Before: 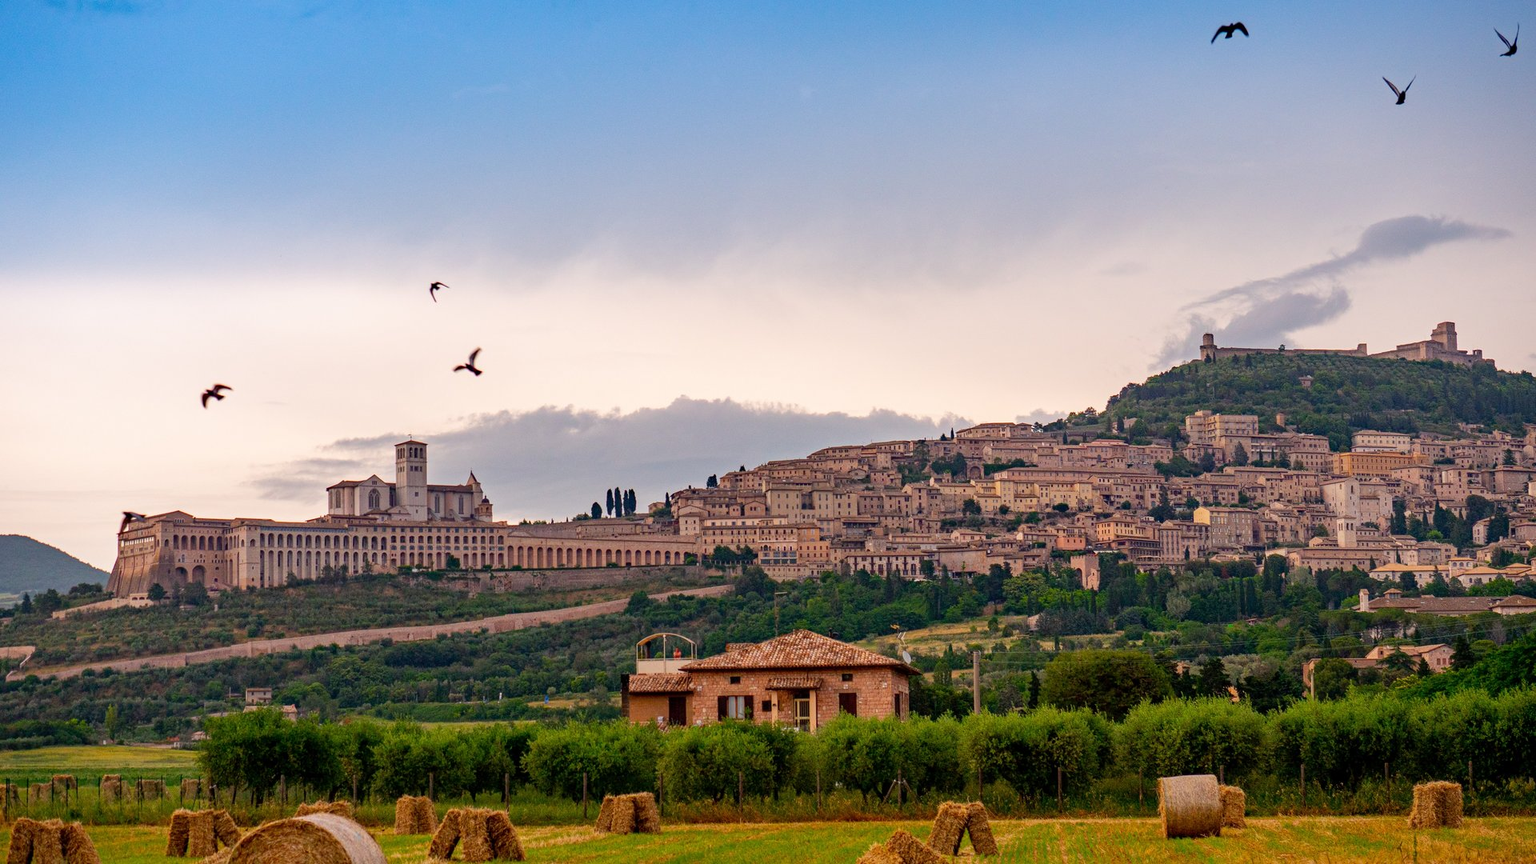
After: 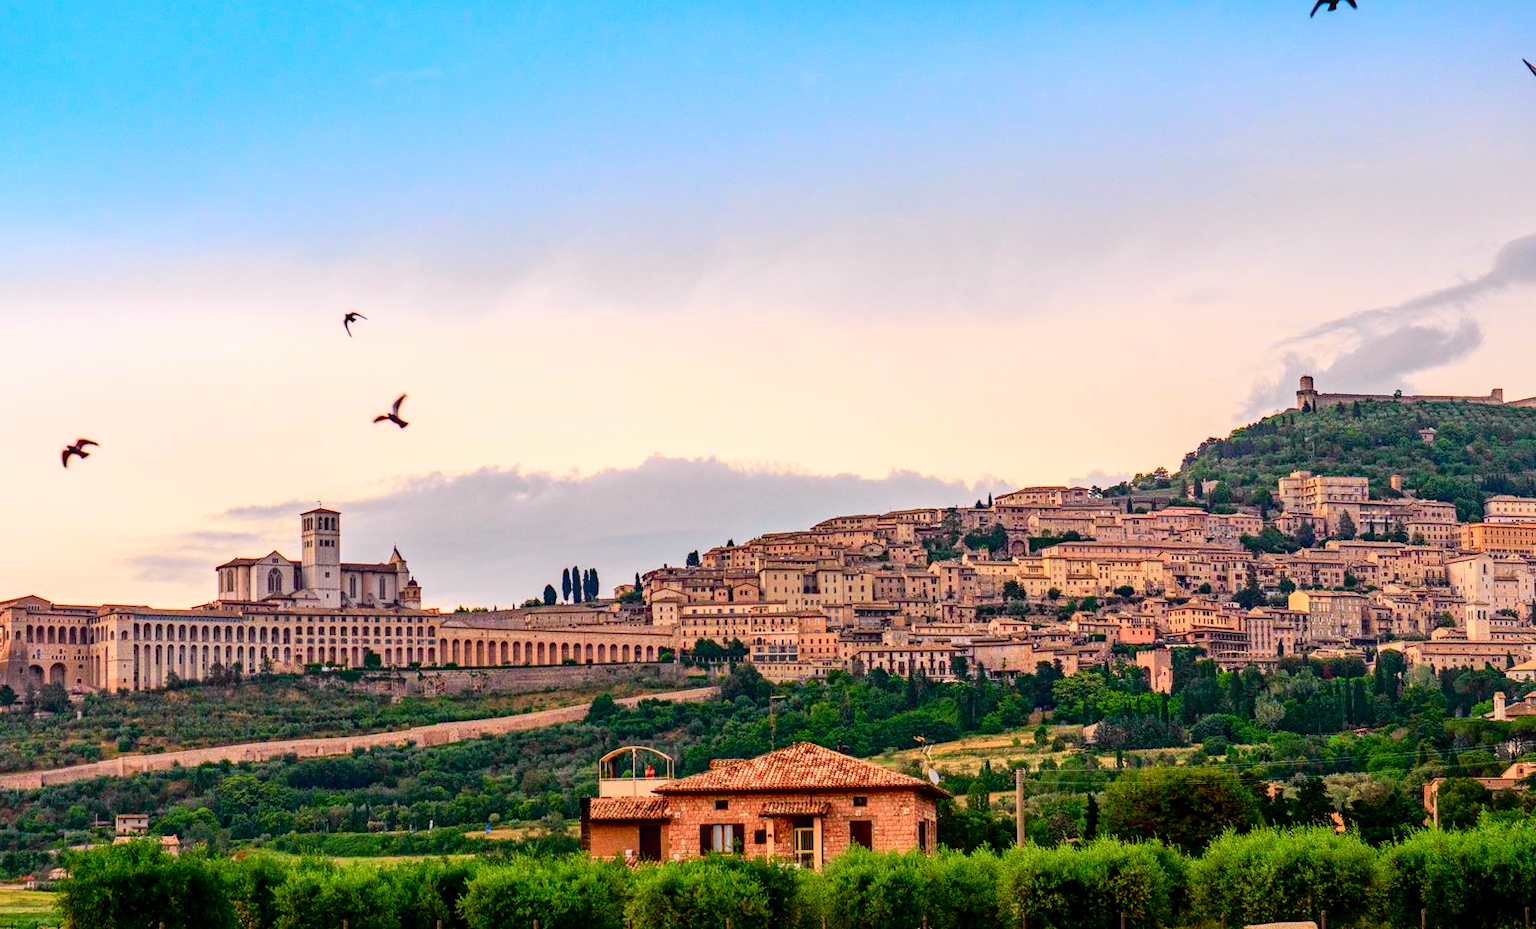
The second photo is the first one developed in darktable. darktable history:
local contrast: on, module defaults
tone curve: curves: ch0 [(0, 0.003) (0.044, 0.032) (0.12, 0.089) (0.19, 0.175) (0.271, 0.294) (0.457, 0.546) (0.588, 0.71) (0.701, 0.815) (0.86, 0.922) (1, 0.982)]; ch1 [(0, 0) (0.247, 0.215) (0.433, 0.382) (0.466, 0.426) (0.493, 0.481) (0.501, 0.5) (0.517, 0.524) (0.557, 0.582) (0.598, 0.651) (0.671, 0.735) (0.796, 0.85) (1, 1)]; ch2 [(0, 0) (0.249, 0.216) (0.357, 0.317) (0.448, 0.432) (0.478, 0.492) (0.498, 0.499) (0.517, 0.53) (0.537, 0.57) (0.569, 0.623) (0.61, 0.663) (0.706, 0.75) (0.808, 0.809) (0.991, 0.968)], color space Lab, independent channels, preserve colors none
crop: left 9.929%, top 3.475%, right 9.188%, bottom 9.529%
